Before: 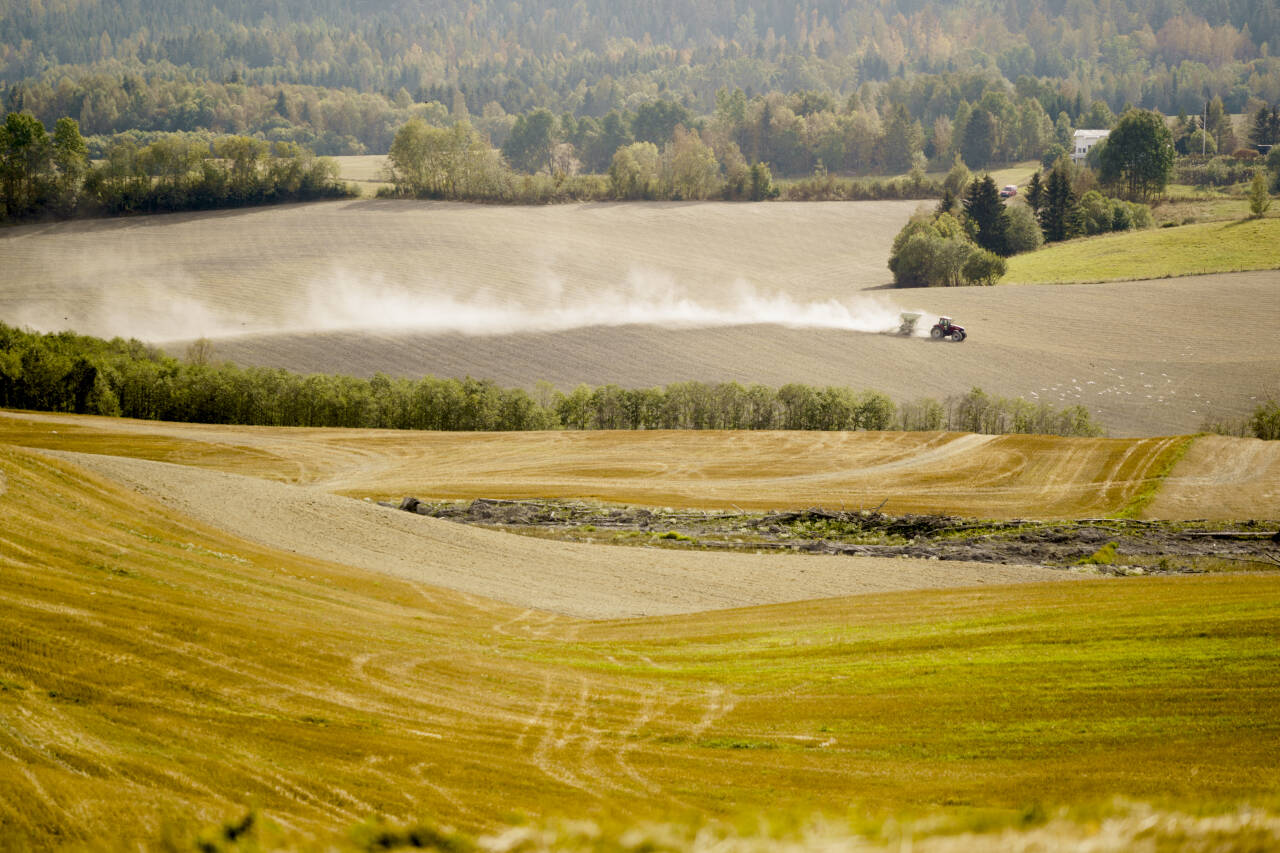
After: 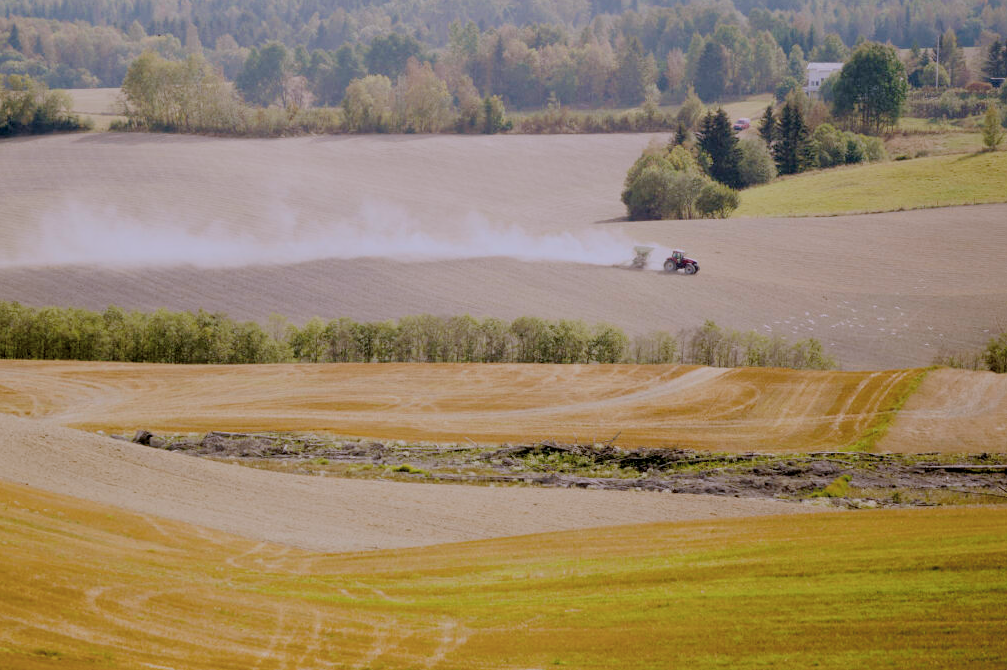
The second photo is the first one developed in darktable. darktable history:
filmic rgb: middle gray luminance 4.13%, black relative exposure -13.07 EV, white relative exposure 5.02 EV, target black luminance 0%, hardness 5.15, latitude 59.6%, contrast 0.751, highlights saturation mix 5.79%, shadows ↔ highlights balance 25.58%
crop and rotate: left 20.911%, top 8.007%, right 0.395%, bottom 13.358%
color calibration: illuminant custom, x 0.367, y 0.392, temperature 4439.77 K
